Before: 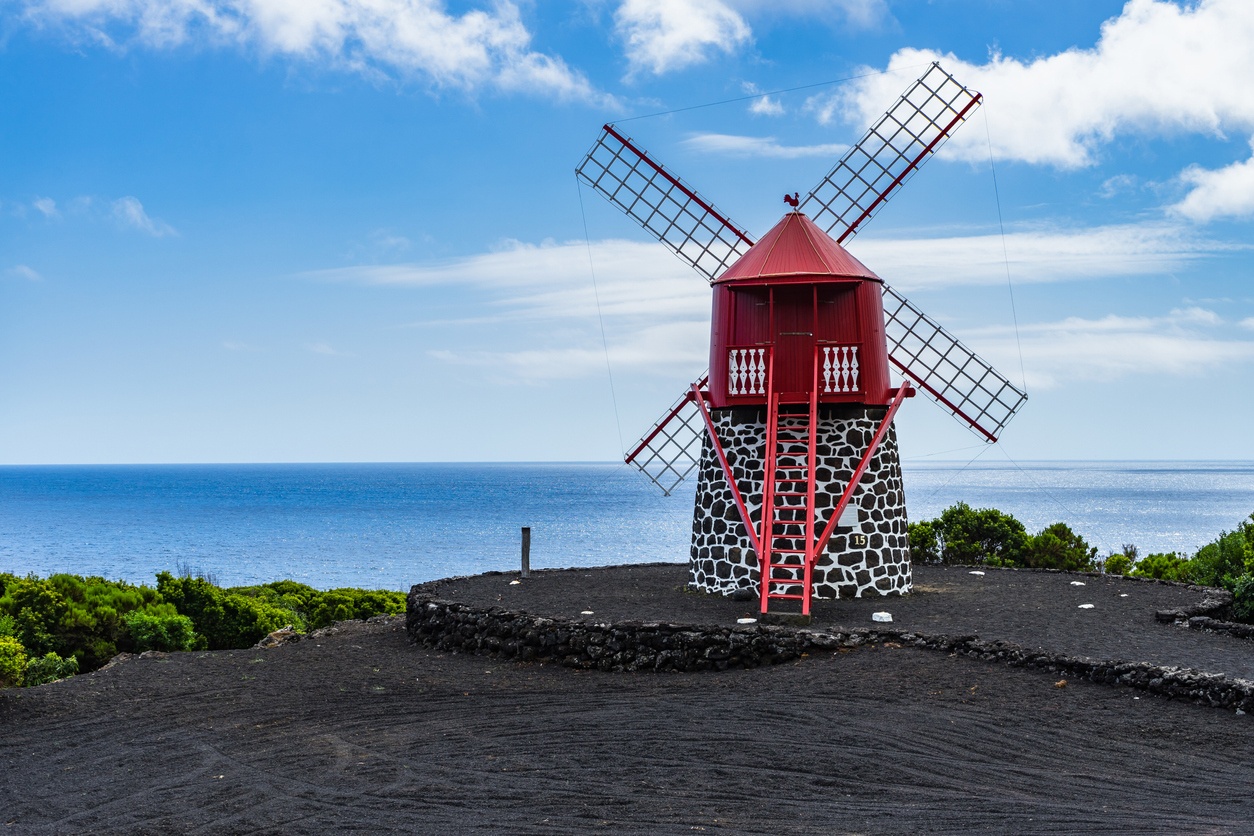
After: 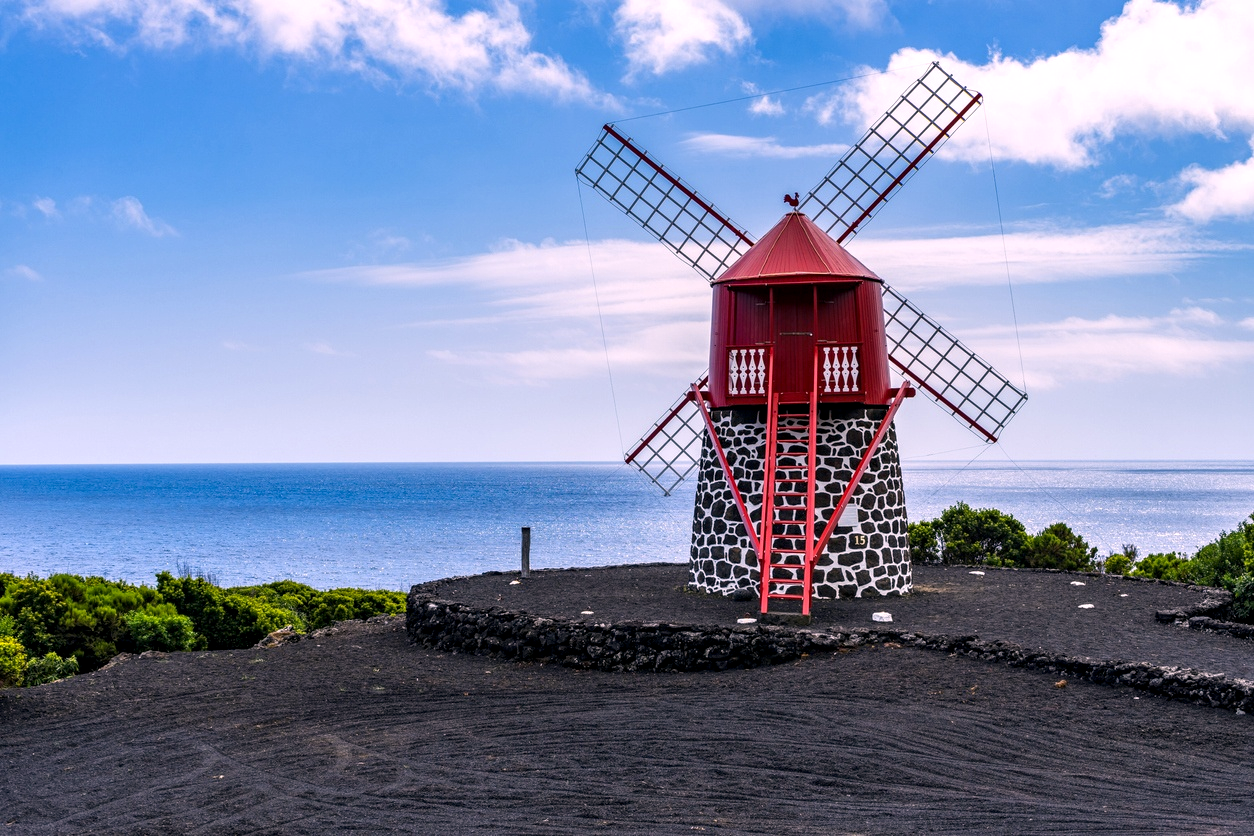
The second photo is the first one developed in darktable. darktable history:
color calibration: output R [1.063, -0.012, -0.003, 0], output G [0, 1.022, 0.021, 0], output B [-0.079, 0.047, 1, 0], illuminant custom, x 0.389, y 0.387, temperature 3838.64 K
color correction: highlights a* 17.88, highlights b* 18.79
color balance rgb: on, module defaults
local contrast: highlights 83%, shadows 81%
